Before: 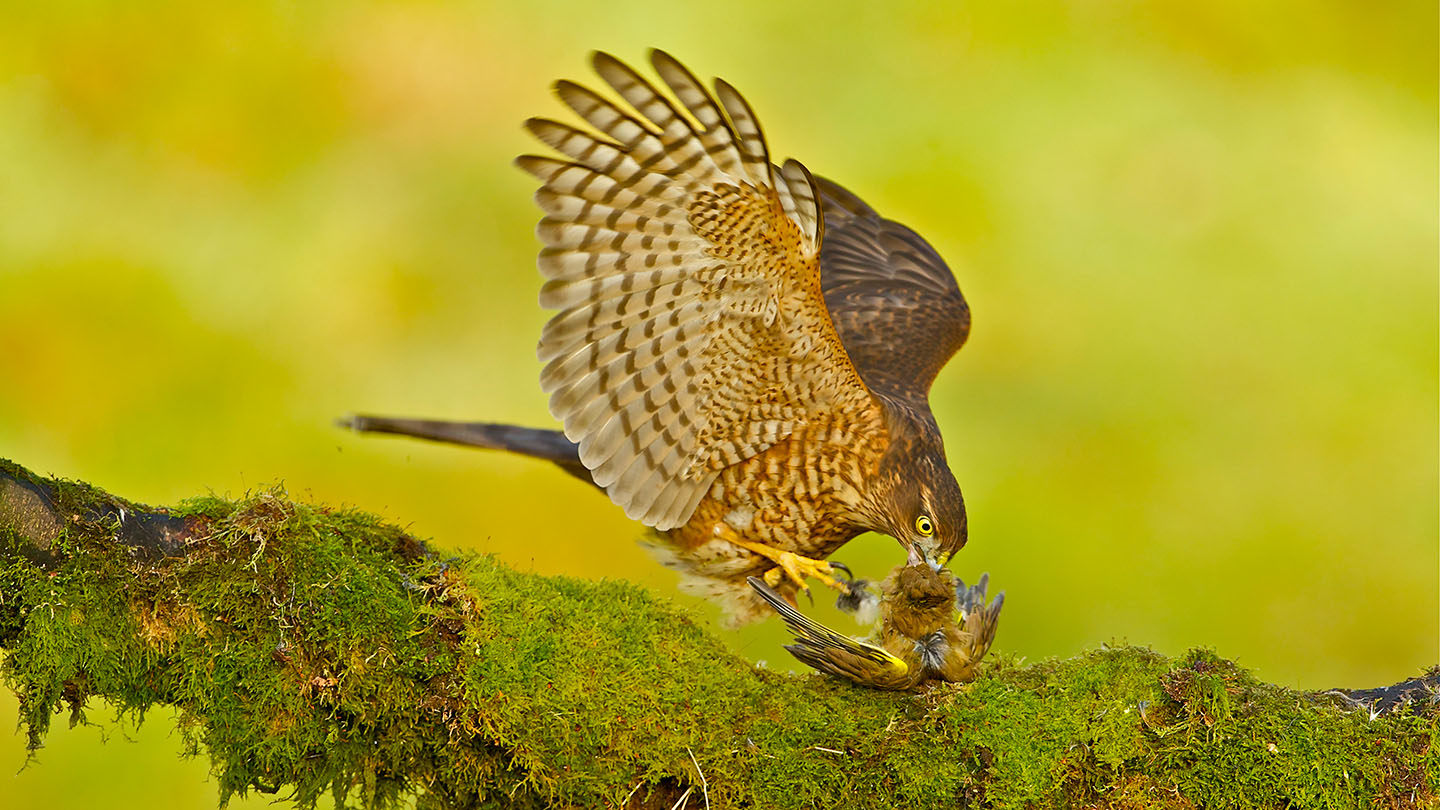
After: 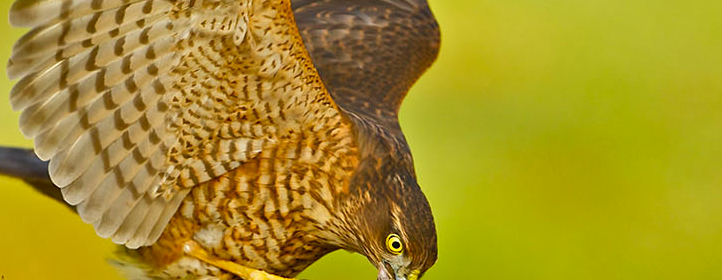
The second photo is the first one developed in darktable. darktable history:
crop: left 36.81%, top 34.936%, right 13.01%, bottom 30.395%
shadows and highlights: shadows 5.65, highlights color adjustment 31.41%, soften with gaussian
